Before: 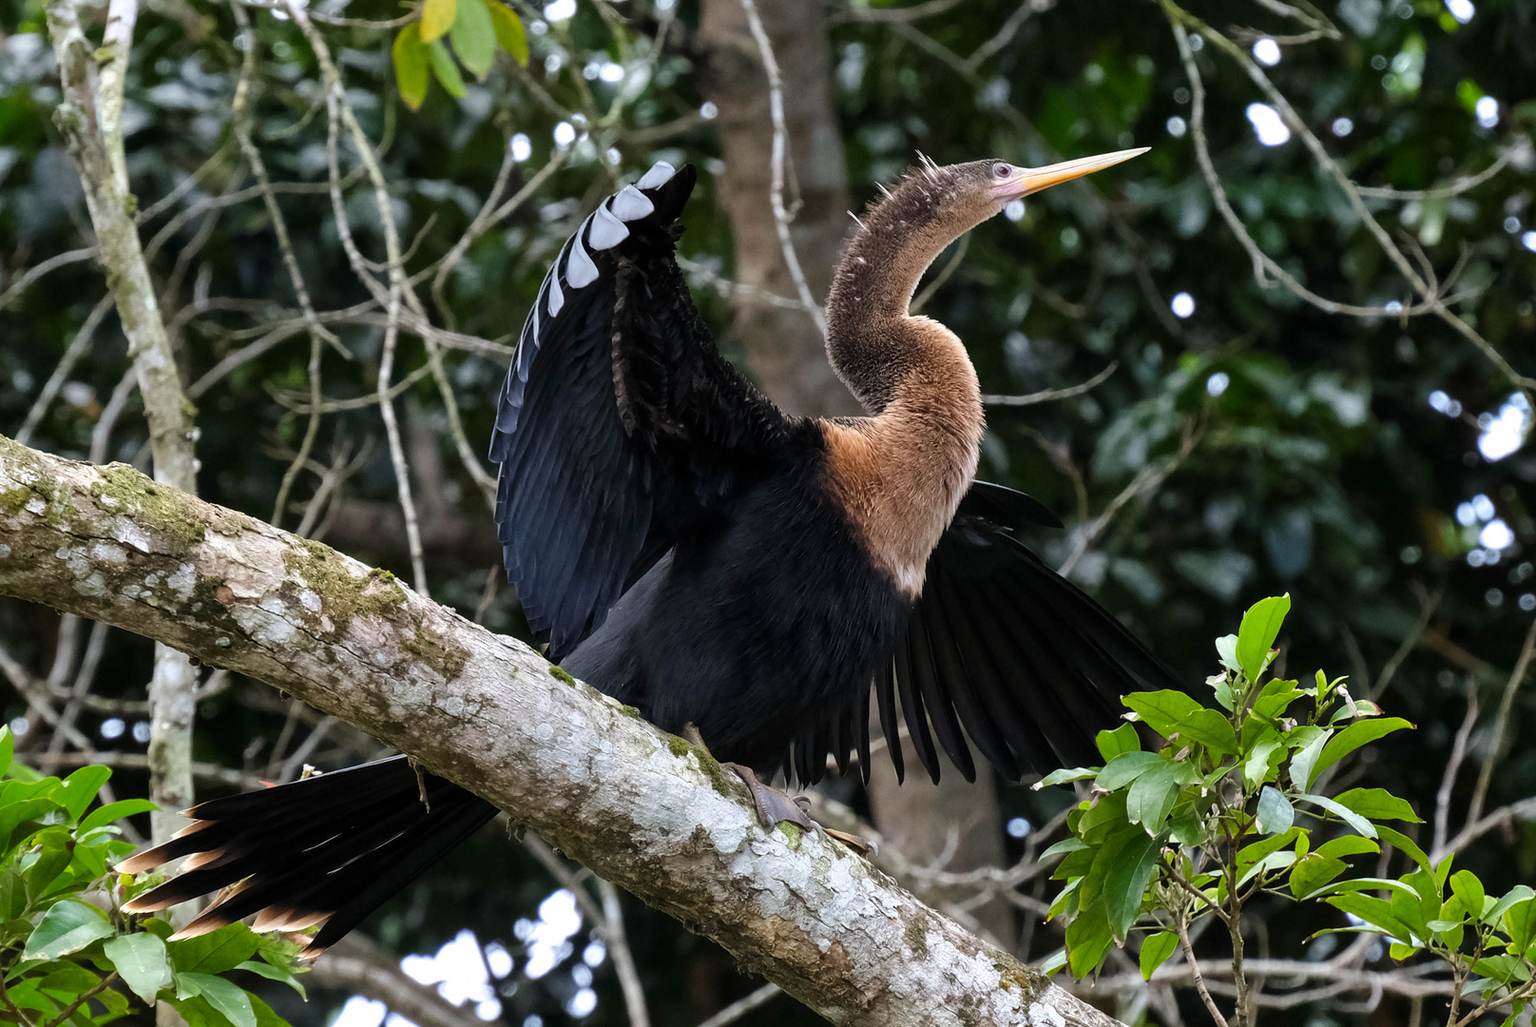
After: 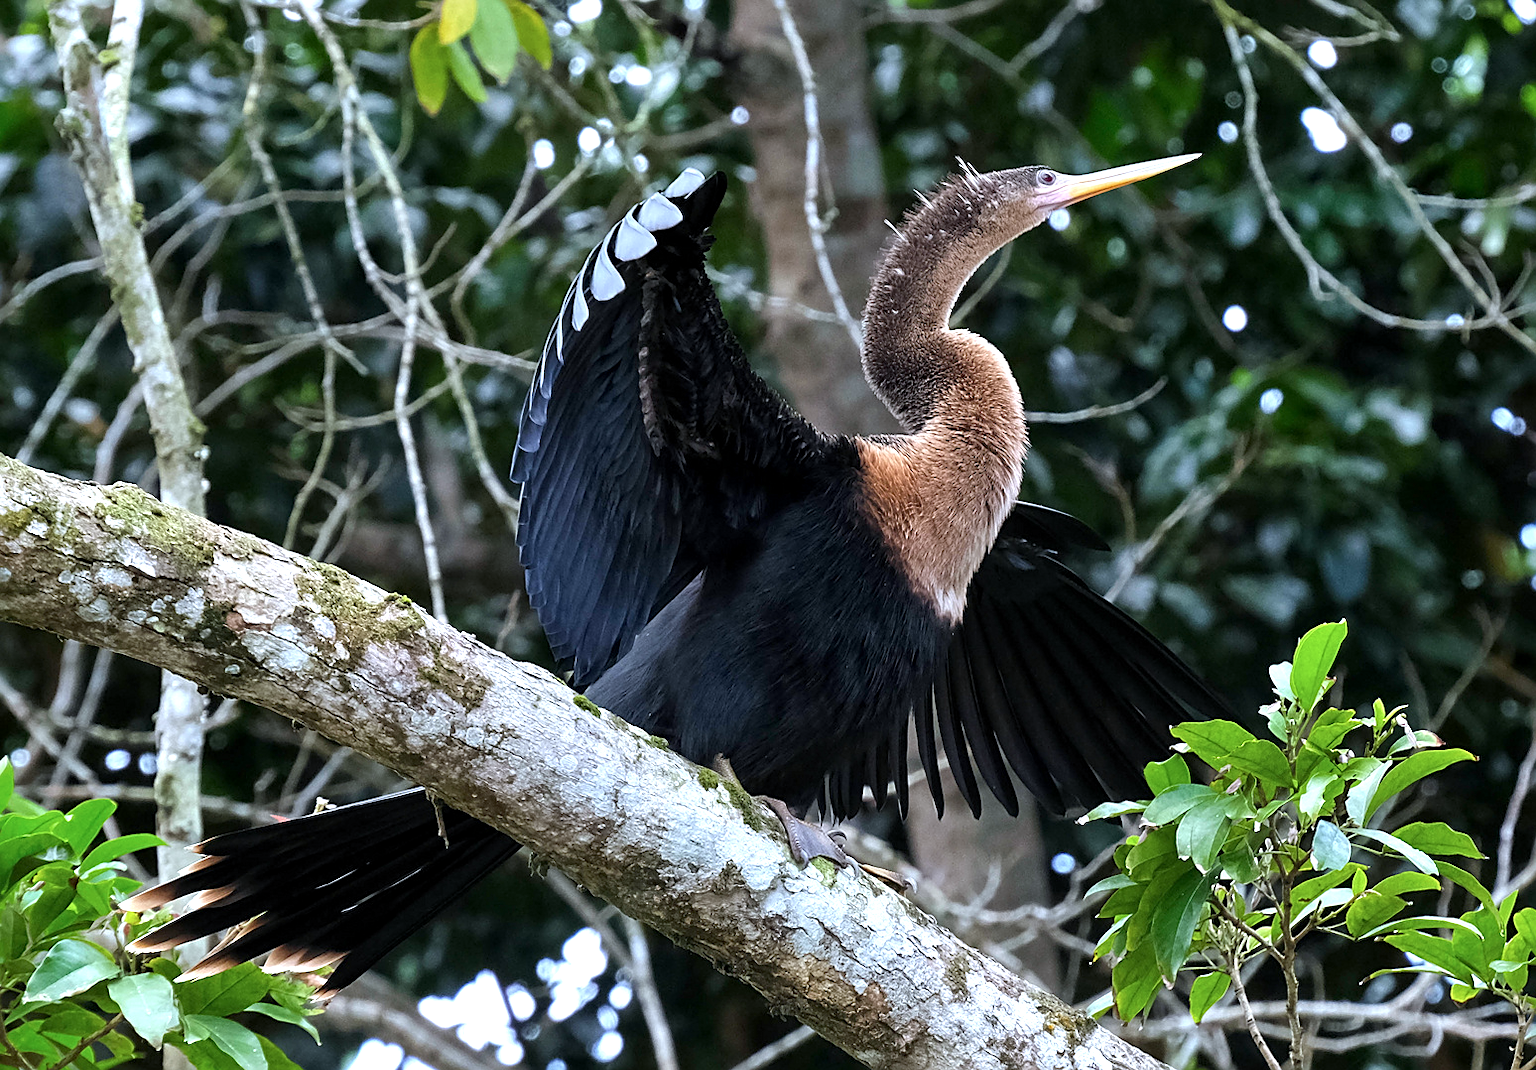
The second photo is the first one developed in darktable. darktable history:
sharpen: on, module defaults
exposure: black level correction 0.001, exposure 0.5 EV, compensate highlight preservation false
crop: right 4.157%, bottom 0.05%
tone equalizer: on, module defaults
color calibration: x 0.372, y 0.386, temperature 4284.99 K
